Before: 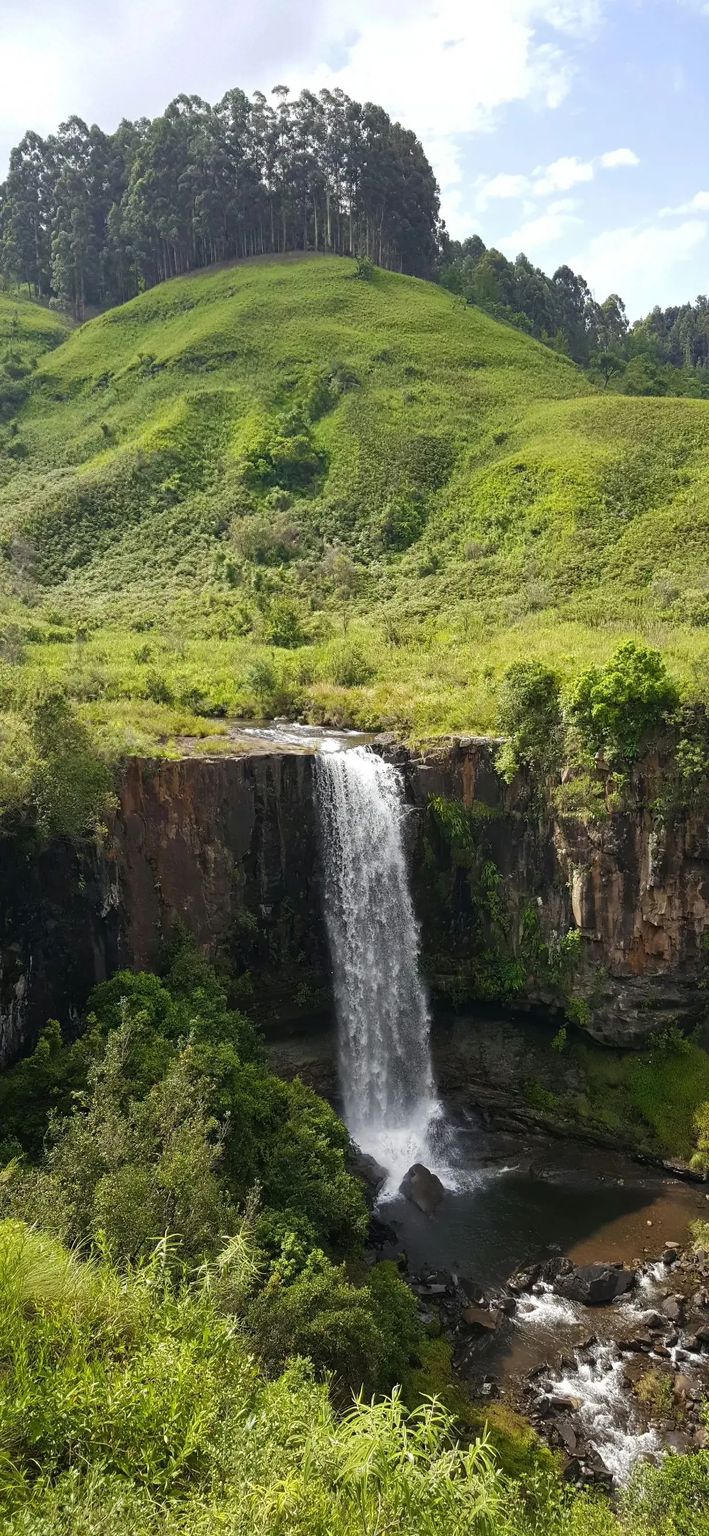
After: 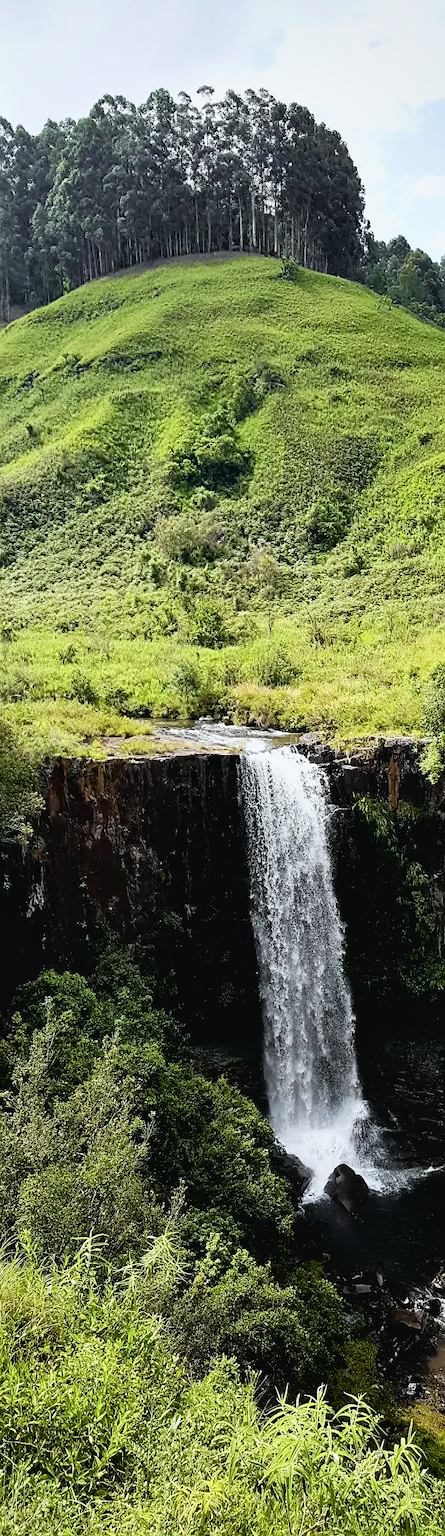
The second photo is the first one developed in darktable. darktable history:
bloom: size 3%, threshold 100%, strength 0%
crop: left 10.644%, right 26.528%
white balance: red 0.967, blue 1.049
tone curve: curves: ch0 [(0, 0.024) (0.031, 0.027) (0.113, 0.069) (0.198, 0.18) (0.304, 0.303) (0.441, 0.462) (0.557, 0.6) (0.711, 0.79) (0.812, 0.878) (0.927, 0.935) (1, 0.963)]; ch1 [(0, 0) (0.222, 0.2) (0.343, 0.325) (0.45, 0.441) (0.502, 0.501) (0.527, 0.534) (0.55, 0.561) (0.632, 0.656) (0.735, 0.754) (1, 1)]; ch2 [(0, 0) (0.249, 0.222) (0.352, 0.348) (0.424, 0.439) (0.476, 0.482) (0.499, 0.501) (0.517, 0.516) (0.532, 0.544) (0.558, 0.585) (0.596, 0.629) (0.726, 0.745) (0.82, 0.796) (0.998, 0.928)], color space Lab, independent channels, preserve colors none
filmic rgb: black relative exposure -5 EV, white relative exposure 3.2 EV, hardness 3.42, contrast 1.2, highlights saturation mix -50%
sharpen: on, module defaults
shadows and highlights: radius 171.16, shadows 27, white point adjustment 3.13, highlights -67.95, soften with gaussian
